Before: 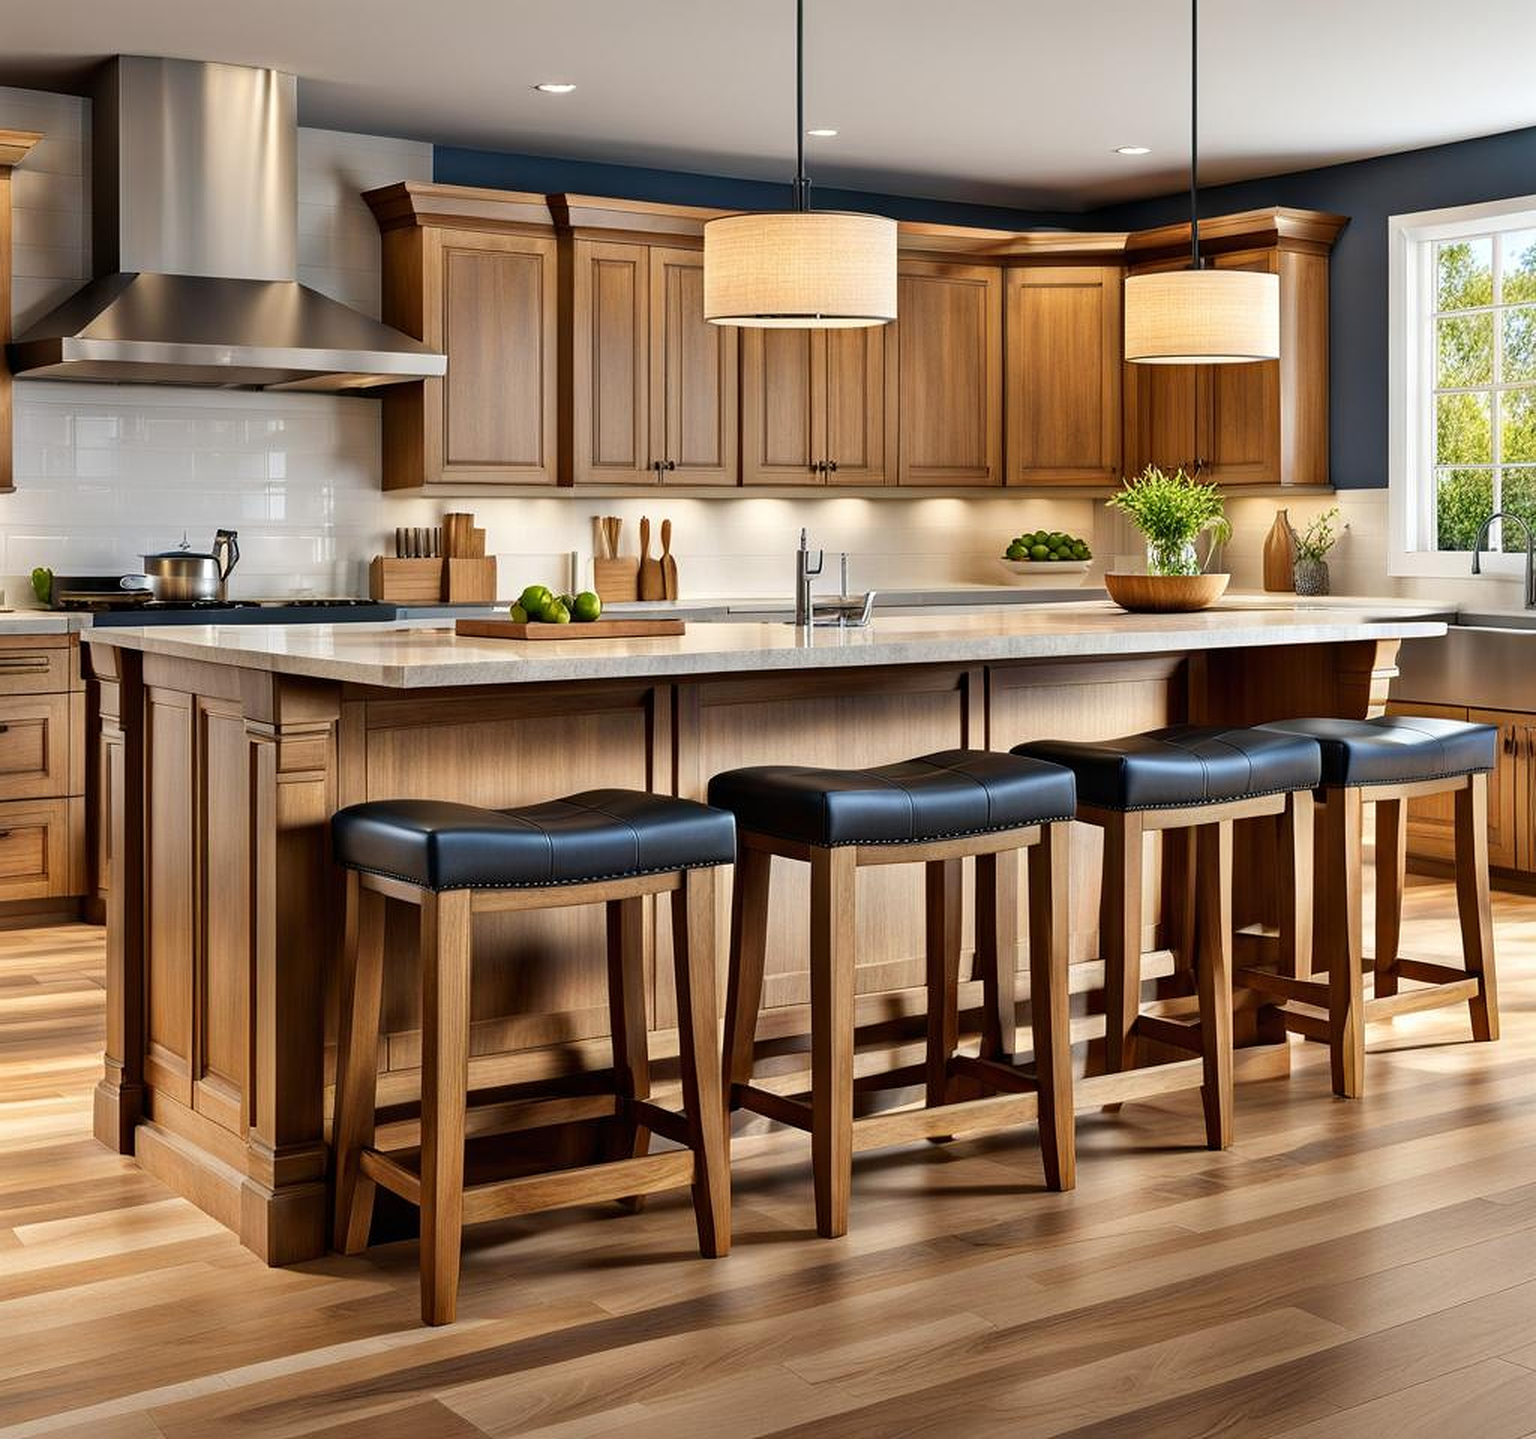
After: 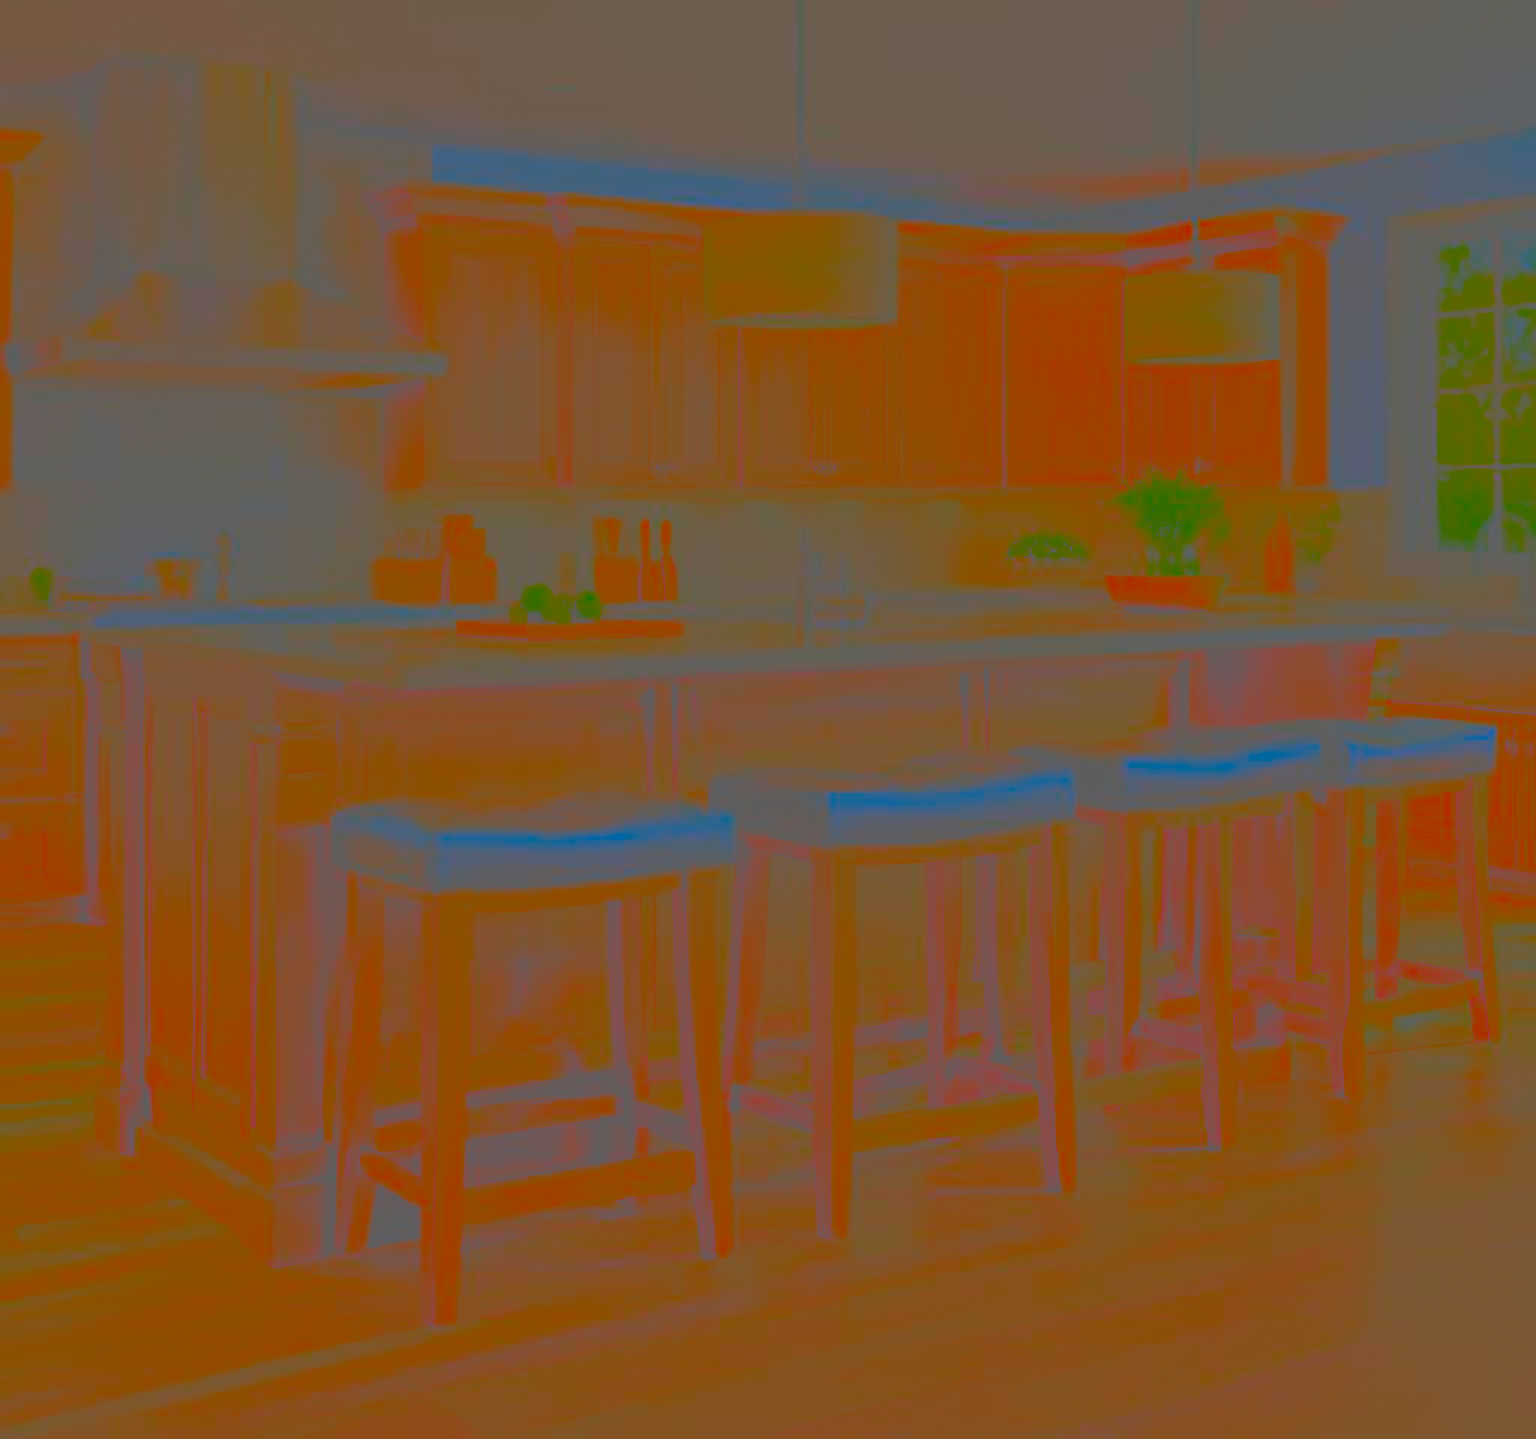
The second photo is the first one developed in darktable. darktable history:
contrast brightness saturation: contrast -0.986, brightness -0.156, saturation 0.736
